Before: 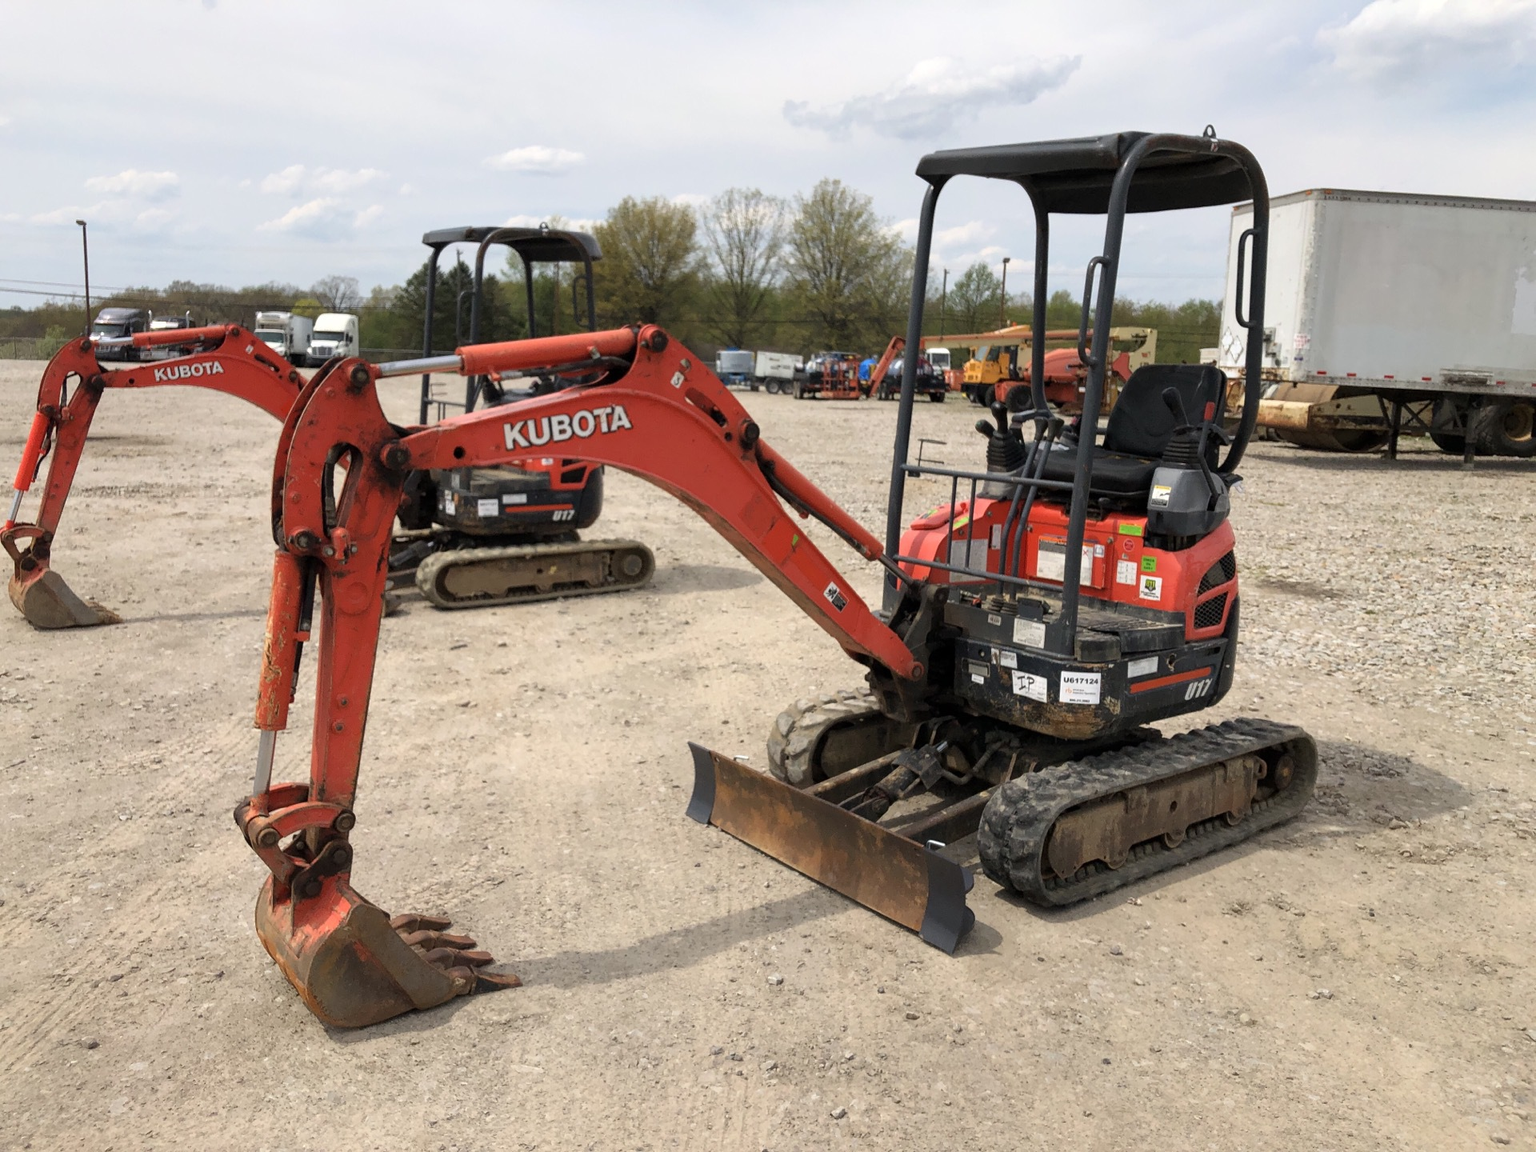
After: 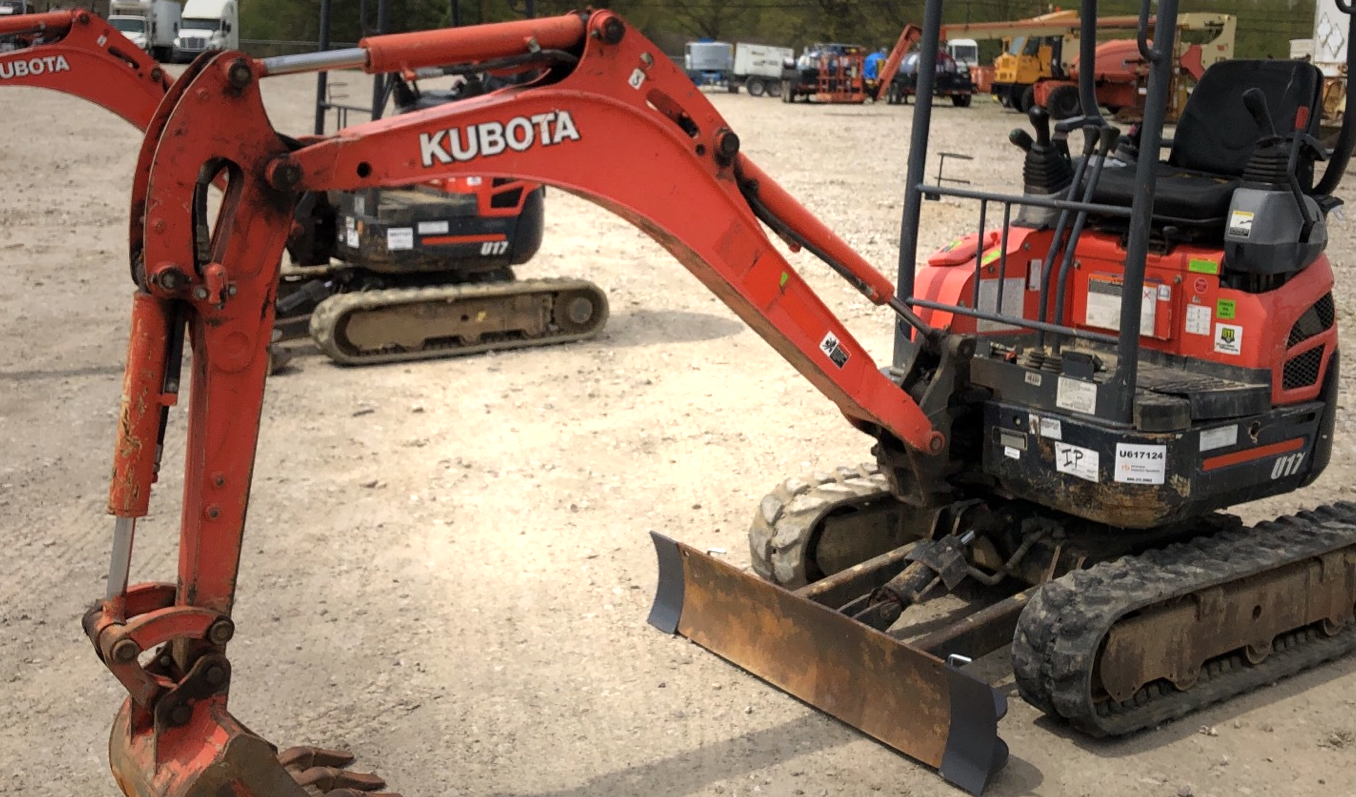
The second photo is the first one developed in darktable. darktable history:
vignetting: fall-off start 30.73%, fall-off radius 35.74%, saturation -0.034, unbound false
exposure: exposure 0.604 EV, compensate exposure bias true, compensate highlight preservation false
color balance rgb: perceptual saturation grading › global saturation 0.824%, global vibrance 20%
crop: left 10.939%, top 27.535%, right 18.236%, bottom 17.079%
